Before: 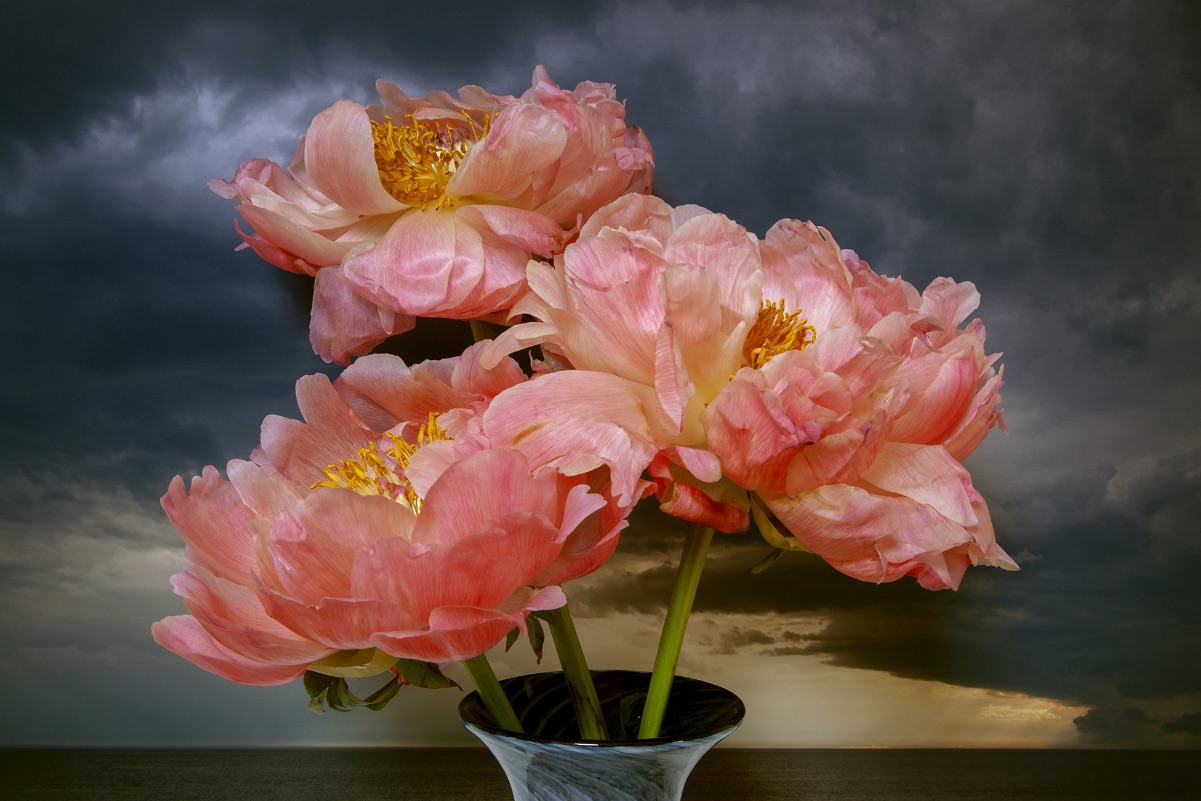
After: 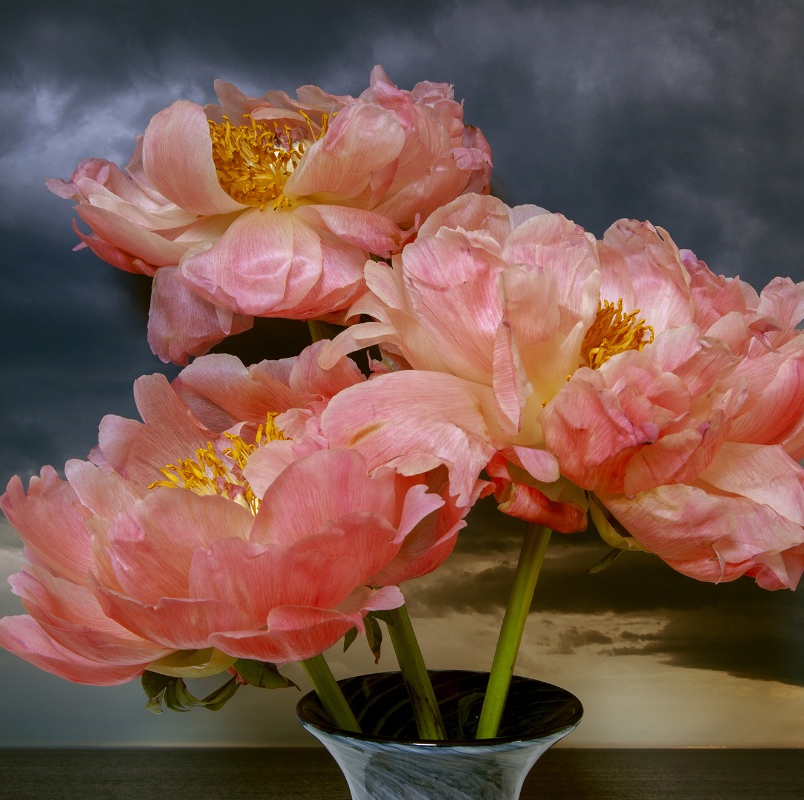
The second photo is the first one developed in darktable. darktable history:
crop and rotate: left 13.554%, right 19.445%
